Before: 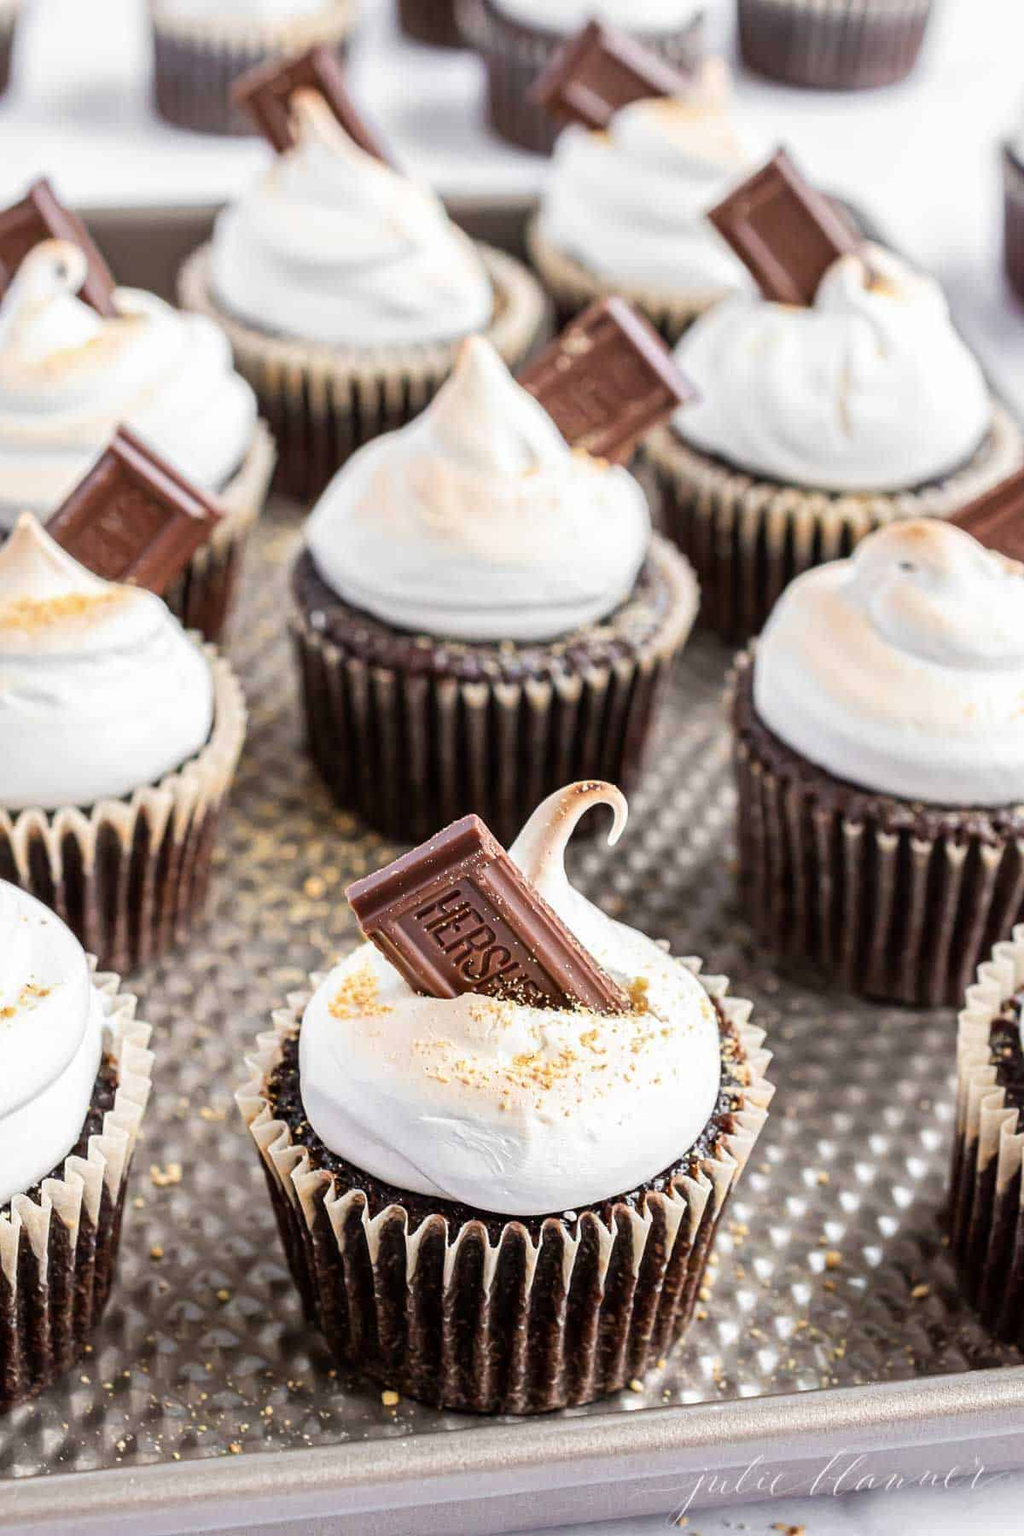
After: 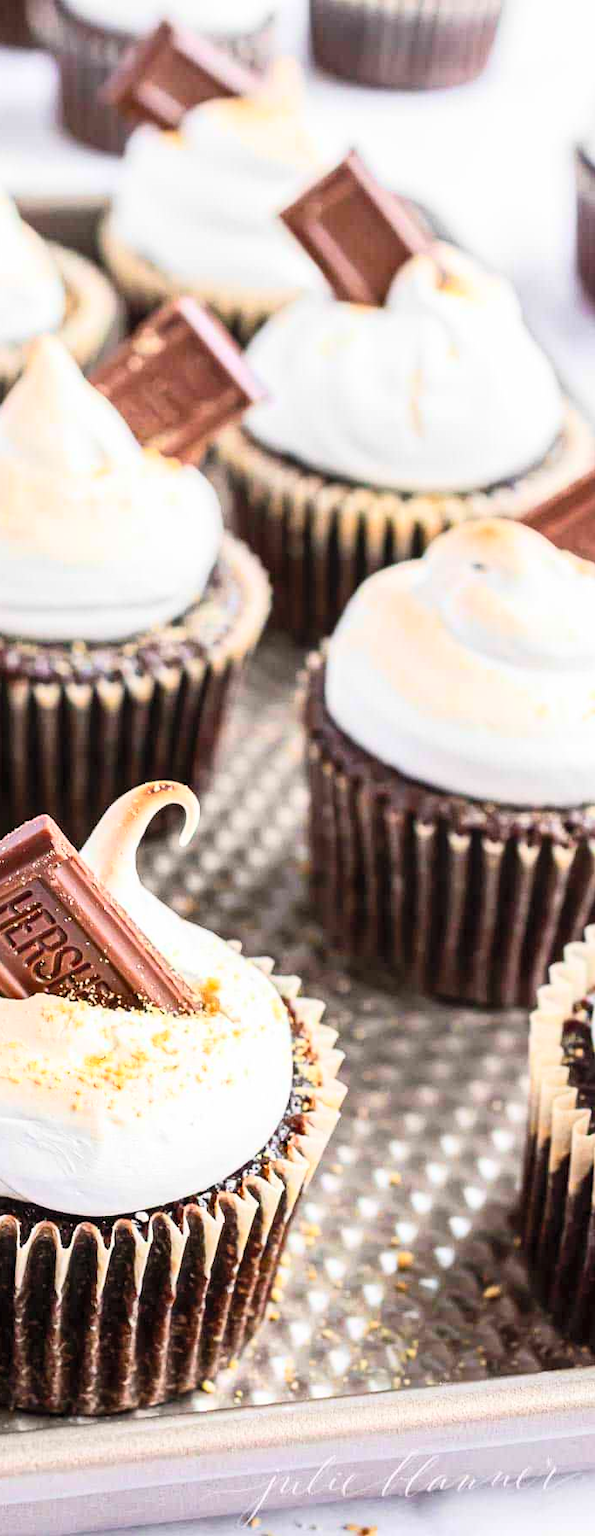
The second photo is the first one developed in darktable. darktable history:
crop: left 41.844%
contrast brightness saturation: contrast 0.242, brightness 0.253, saturation 0.384
